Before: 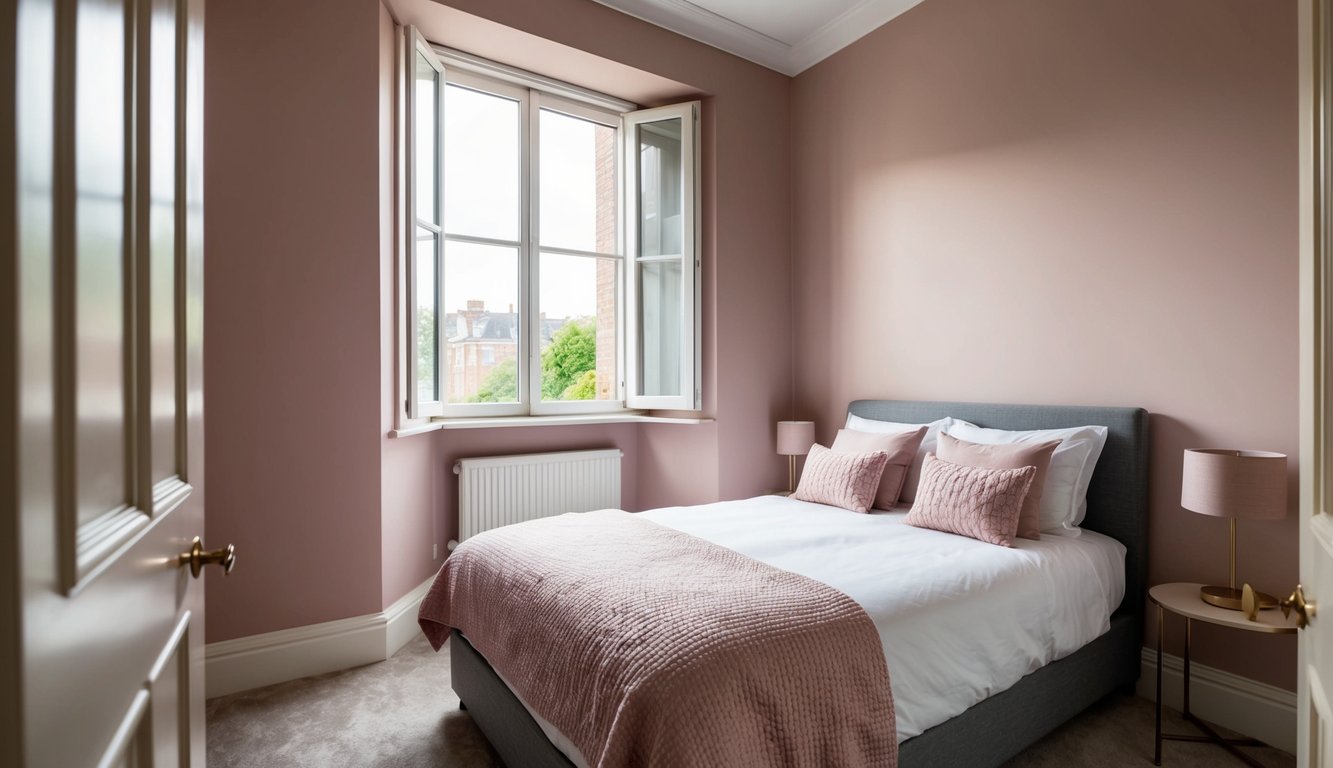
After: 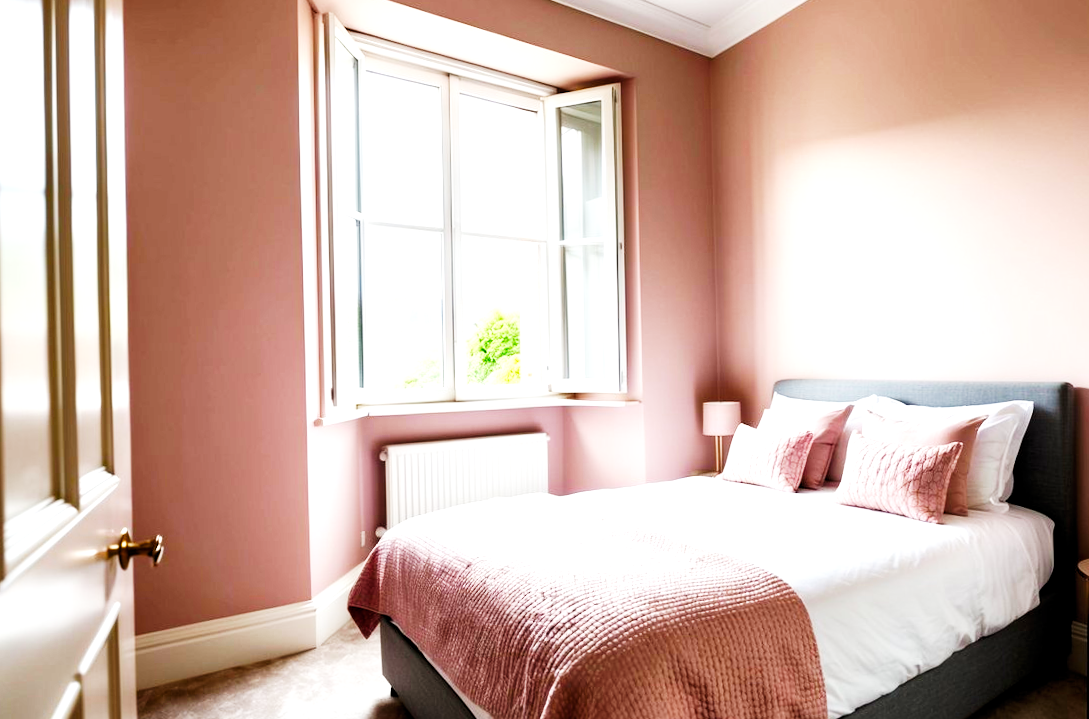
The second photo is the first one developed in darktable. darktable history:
levels: levels [0.016, 0.492, 0.969]
crop and rotate: angle 1.06°, left 4.244%, top 0.736%, right 11.459%, bottom 2.601%
base curve: curves: ch0 [(0, 0) (0.007, 0.004) (0.027, 0.03) (0.046, 0.07) (0.207, 0.54) (0.442, 0.872) (0.673, 0.972) (1, 1)], preserve colors none
tone equalizer: edges refinement/feathering 500, mask exposure compensation -1.57 EV, preserve details no
color balance rgb: perceptual saturation grading › global saturation 20%, perceptual saturation grading › highlights -25.584%, perceptual saturation grading › shadows 25.165%, global vibrance 7.66%
